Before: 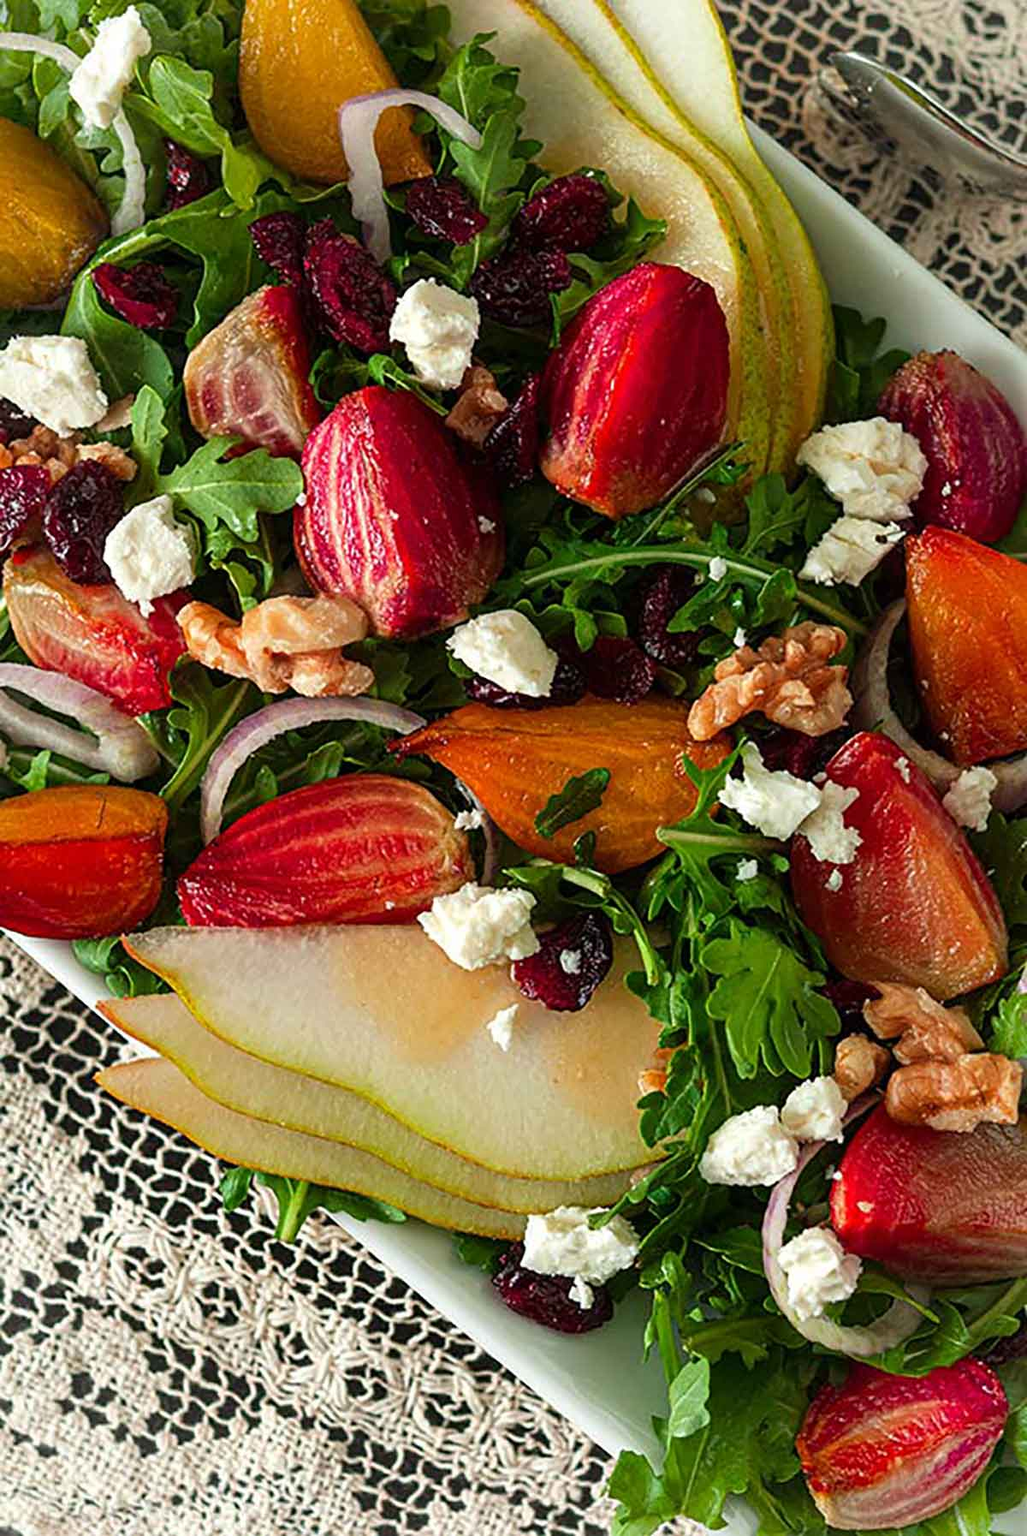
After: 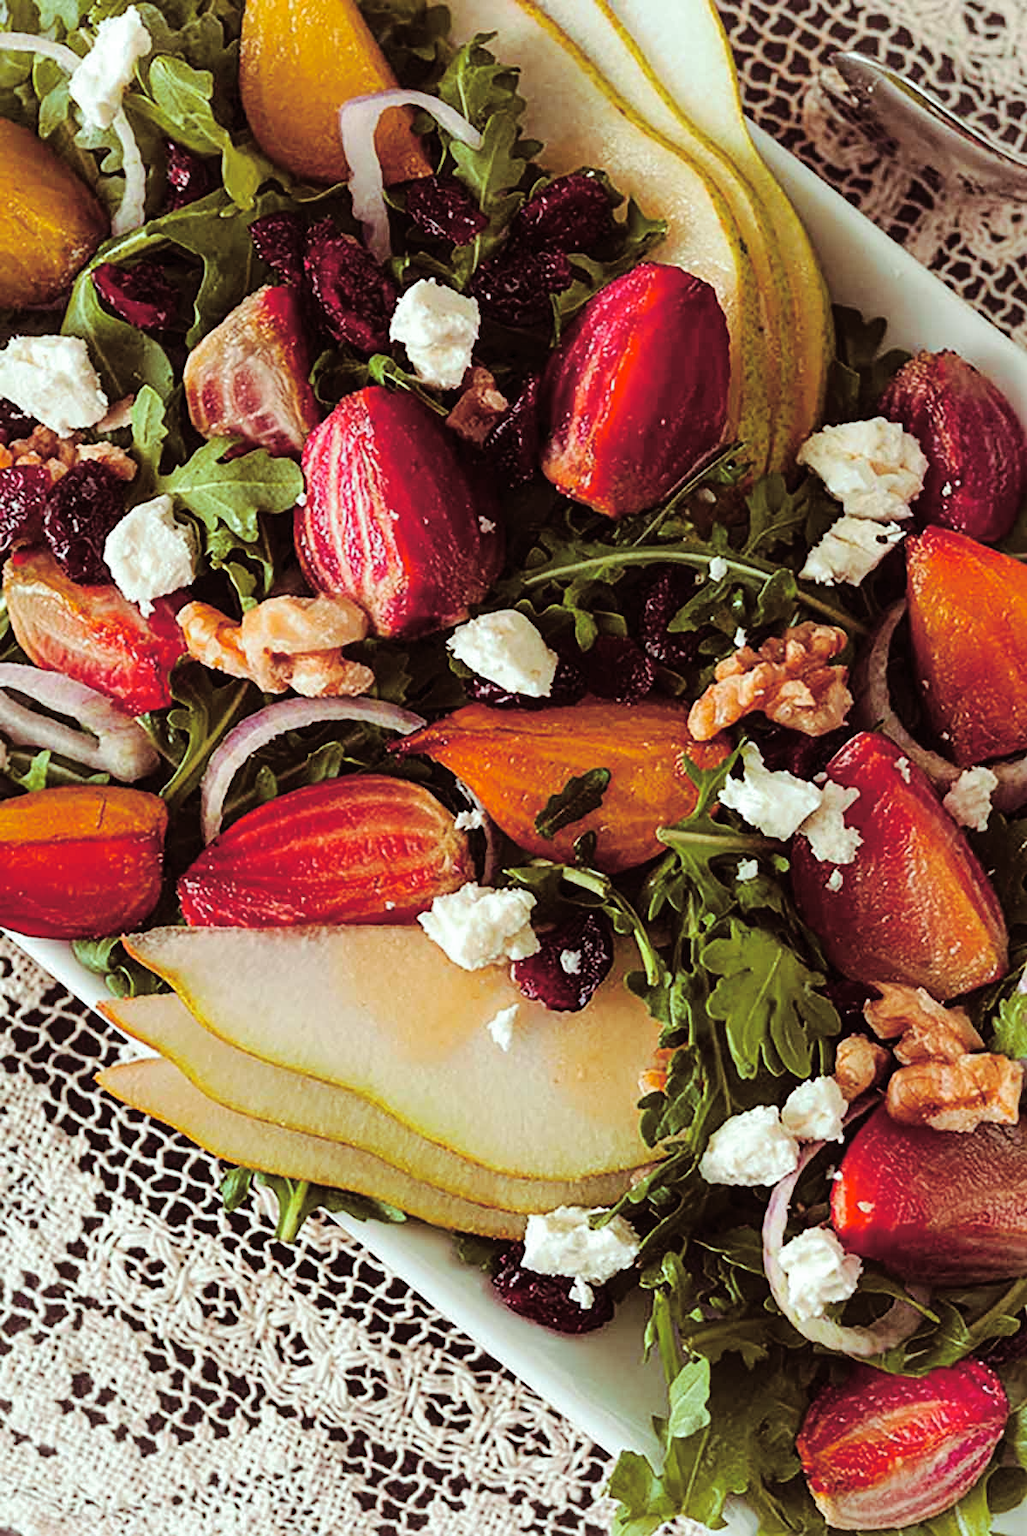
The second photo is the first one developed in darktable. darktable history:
tone curve: curves: ch0 [(0, 0) (0.003, 0.015) (0.011, 0.021) (0.025, 0.032) (0.044, 0.046) (0.069, 0.062) (0.1, 0.08) (0.136, 0.117) (0.177, 0.165) (0.224, 0.221) (0.277, 0.298) (0.335, 0.385) (0.399, 0.469) (0.468, 0.558) (0.543, 0.637) (0.623, 0.708) (0.709, 0.771) (0.801, 0.84) (0.898, 0.907) (1, 1)], preserve colors none
split-toning: highlights › hue 180°
